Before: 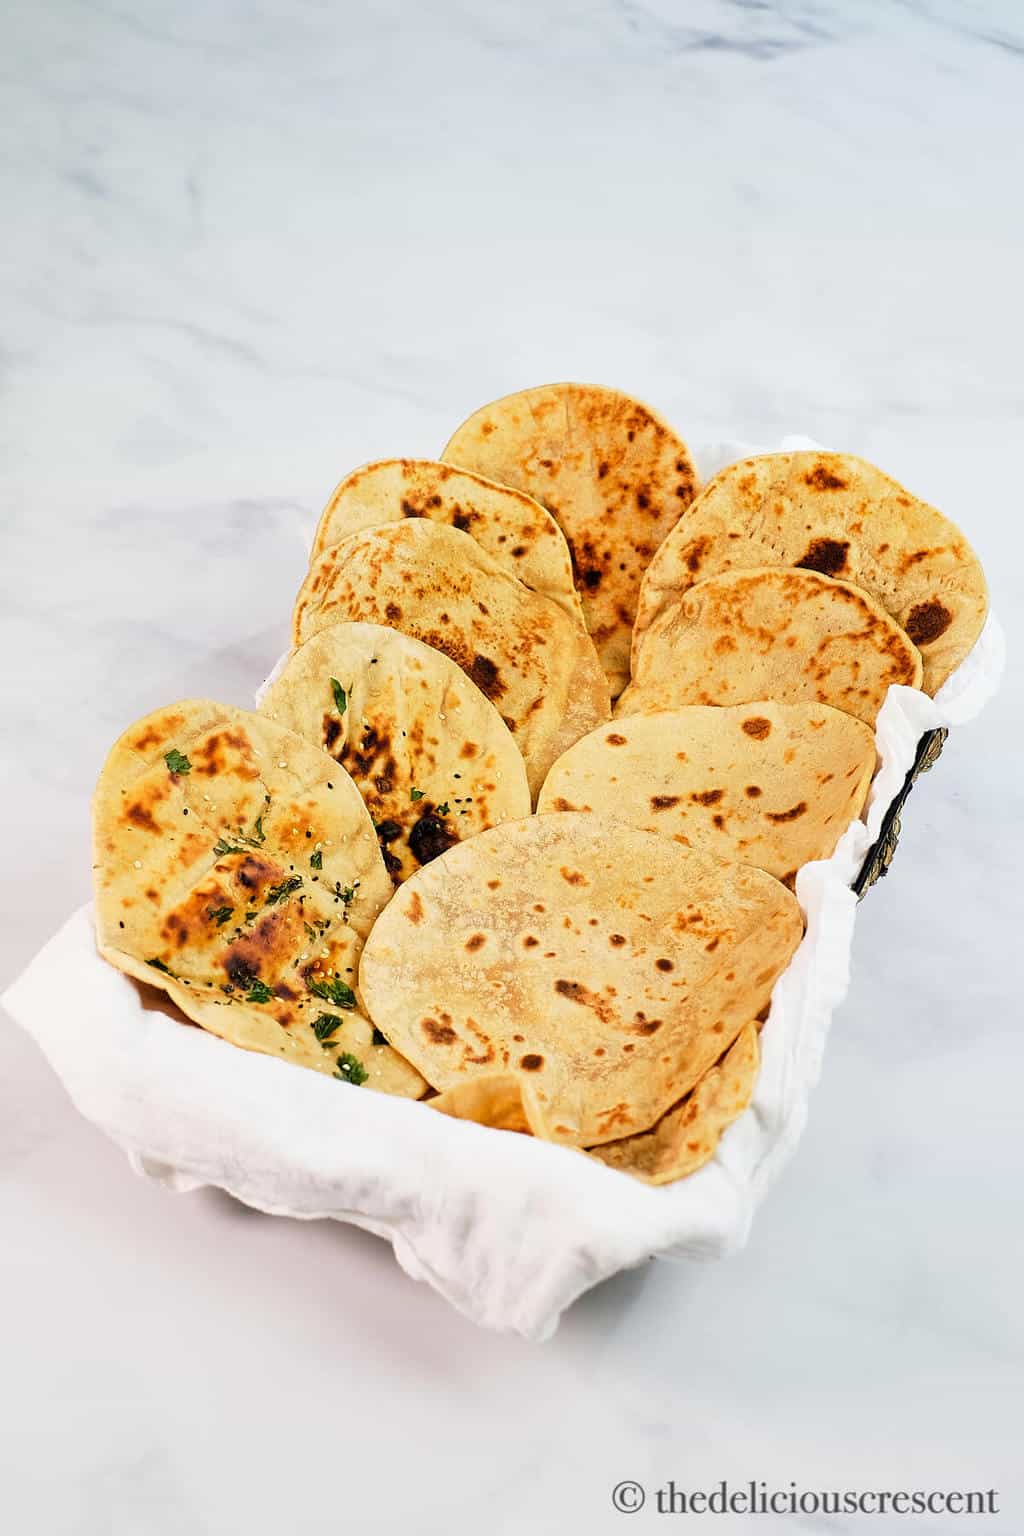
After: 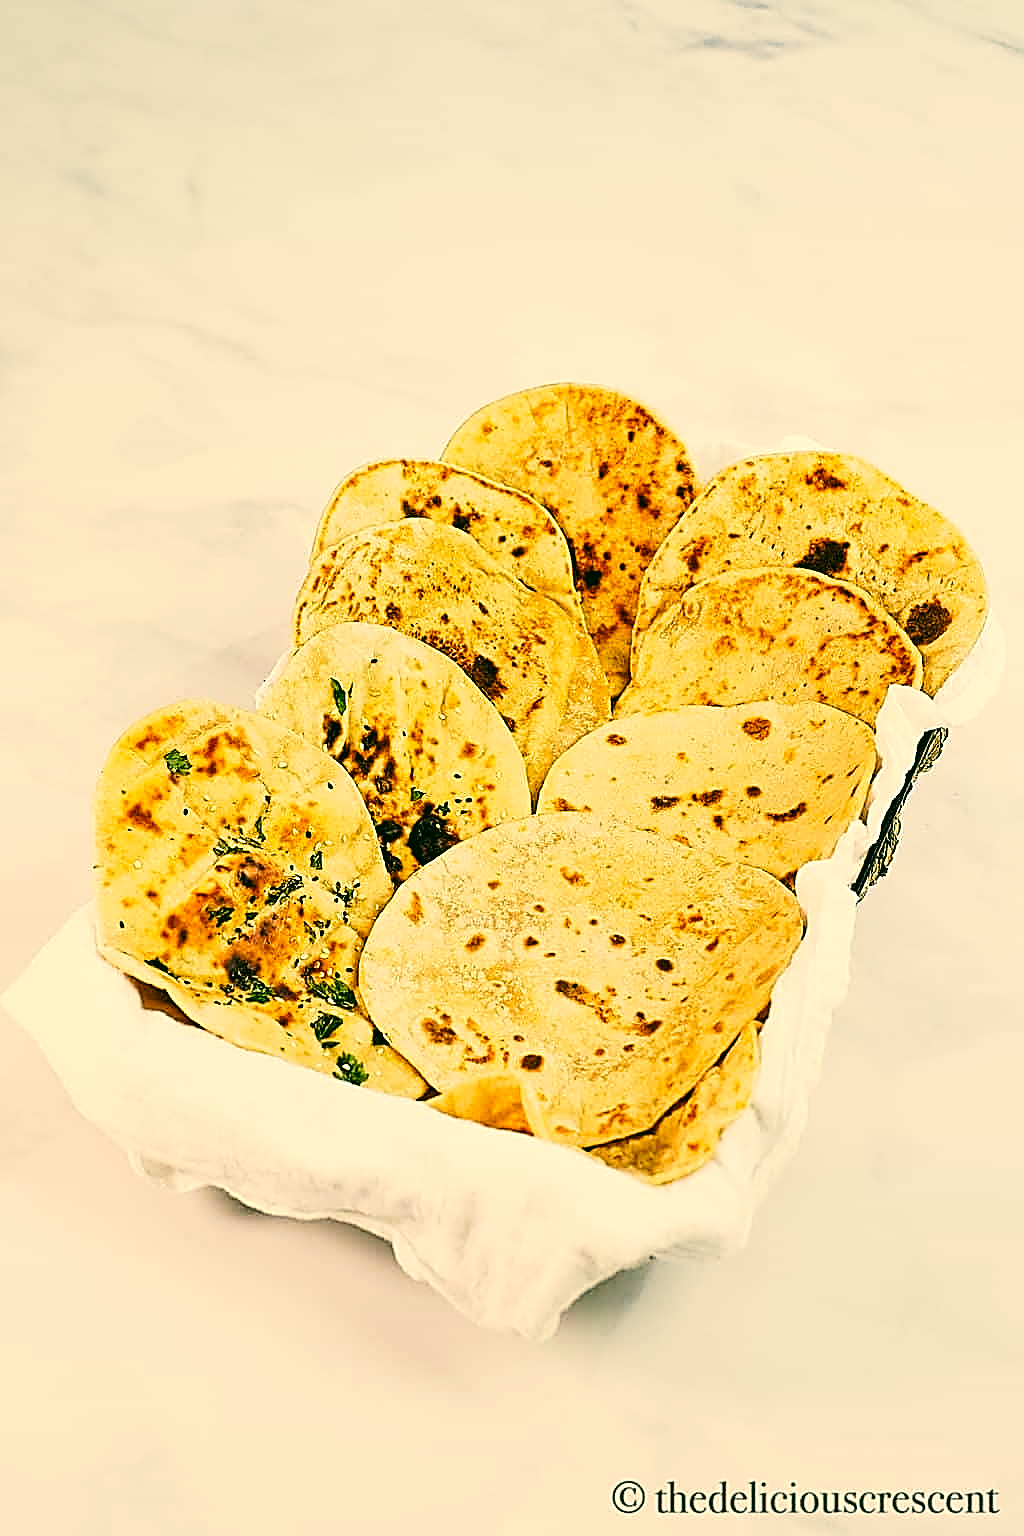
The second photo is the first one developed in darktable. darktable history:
tone curve: curves: ch0 [(0, 0) (0.003, 0.024) (0.011, 0.032) (0.025, 0.041) (0.044, 0.054) (0.069, 0.069) (0.1, 0.09) (0.136, 0.116) (0.177, 0.162) (0.224, 0.213) (0.277, 0.278) (0.335, 0.359) (0.399, 0.447) (0.468, 0.543) (0.543, 0.621) (0.623, 0.717) (0.709, 0.807) (0.801, 0.876) (0.898, 0.934) (1, 1)], preserve colors none
tone equalizer: edges refinement/feathering 500, mask exposure compensation -1.57 EV, preserve details no
sharpen: amount 1.847
color correction: highlights a* 5.12, highlights b* 23.86, shadows a* -15.68, shadows b* 3.9
